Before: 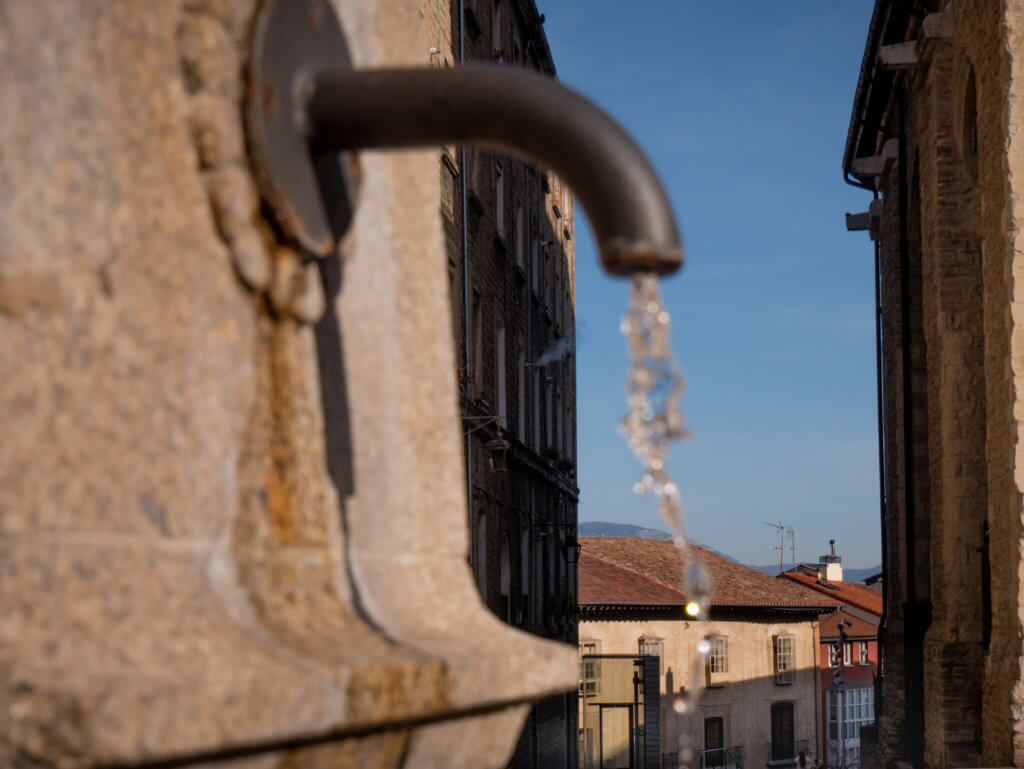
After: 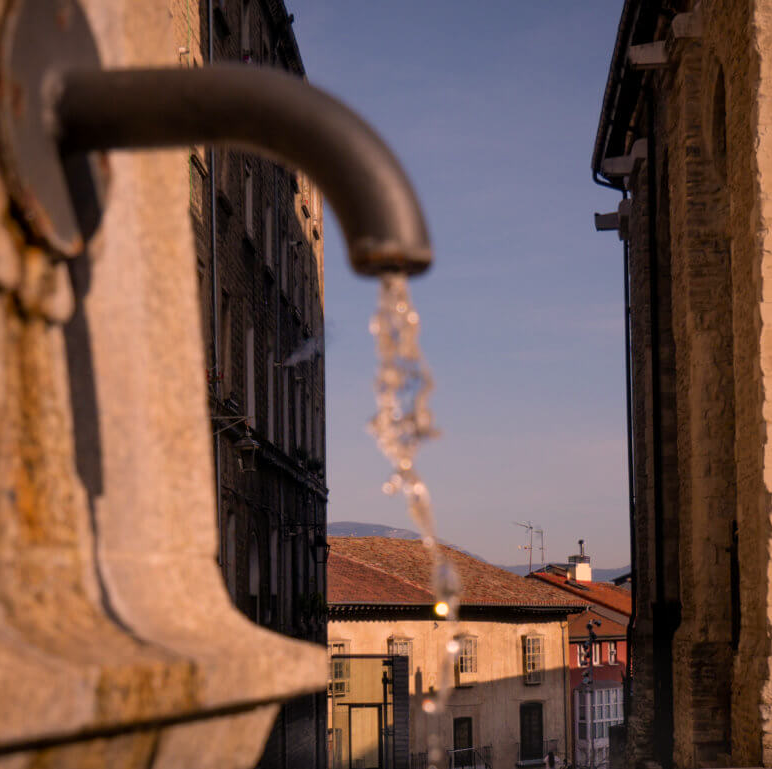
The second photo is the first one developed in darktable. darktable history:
crop and rotate: left 24.6%
color correction: highlights a* 17.88, highlights b* 18.79
